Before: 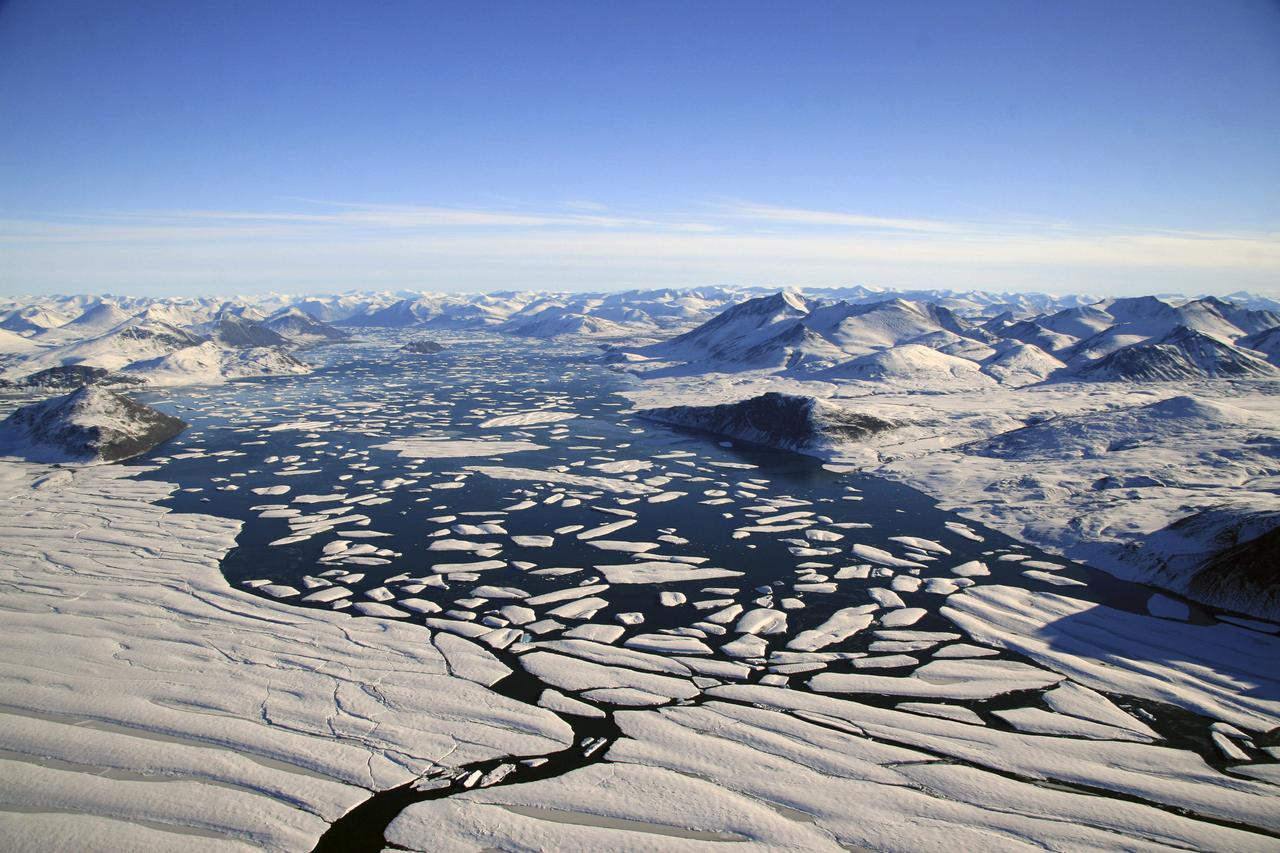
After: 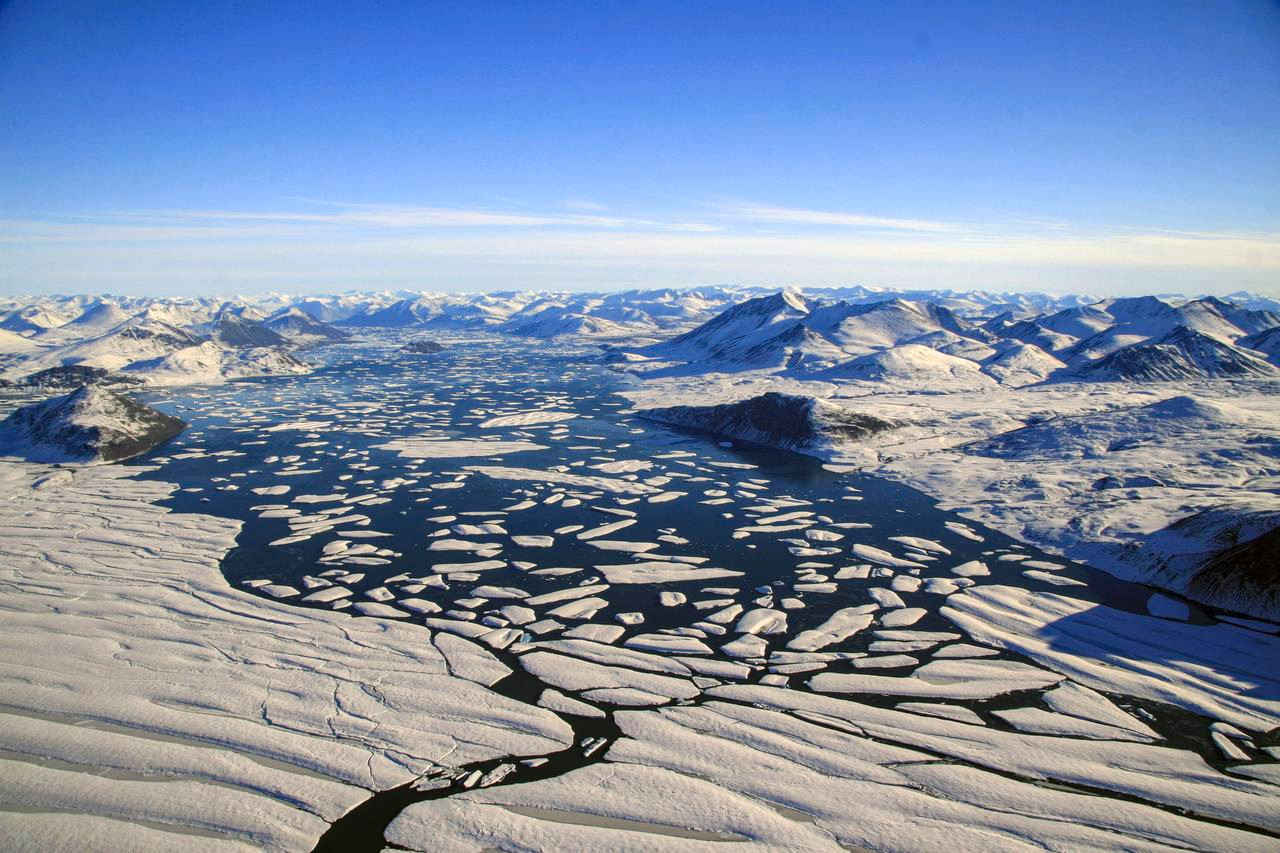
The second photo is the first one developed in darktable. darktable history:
local contrast: on, module defaults
color balance rgb: linear chroma grading › shadows 10.391%, linear chroma grading › highlights 10.404%, linear chroma grading › global chroma 15.379%, linear chroma grading › mid-tones 14.579%, perceptual saturation grading › global saturation 0.293%
